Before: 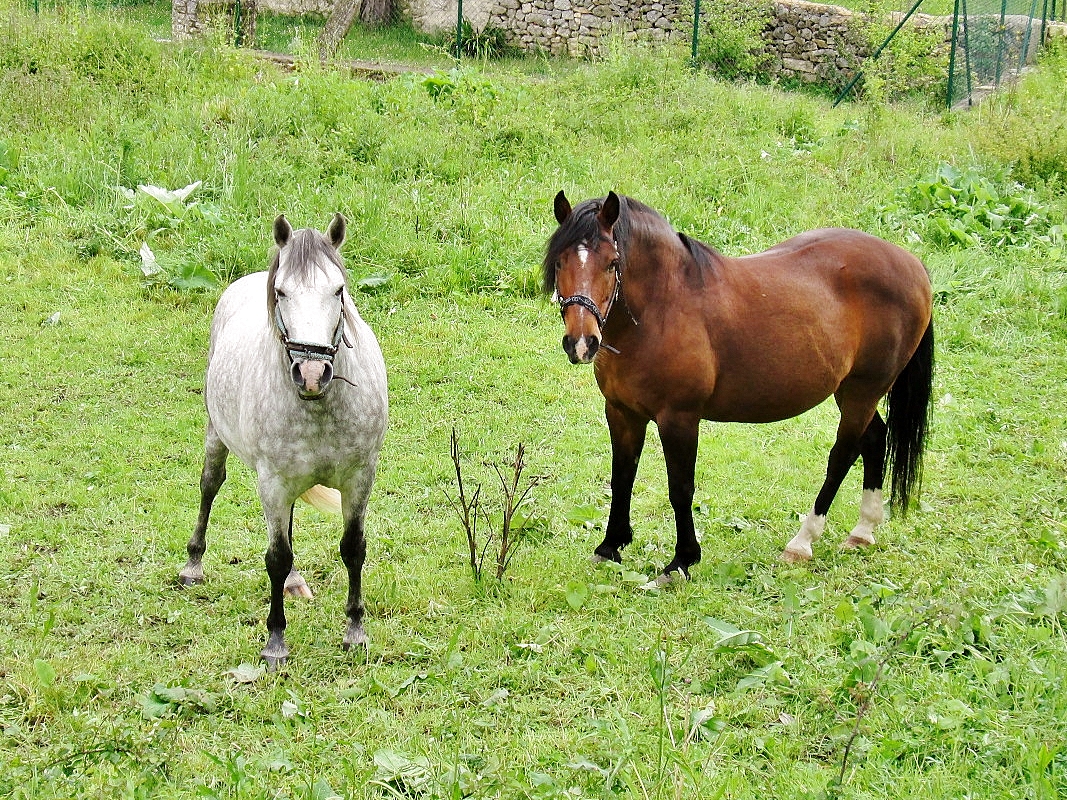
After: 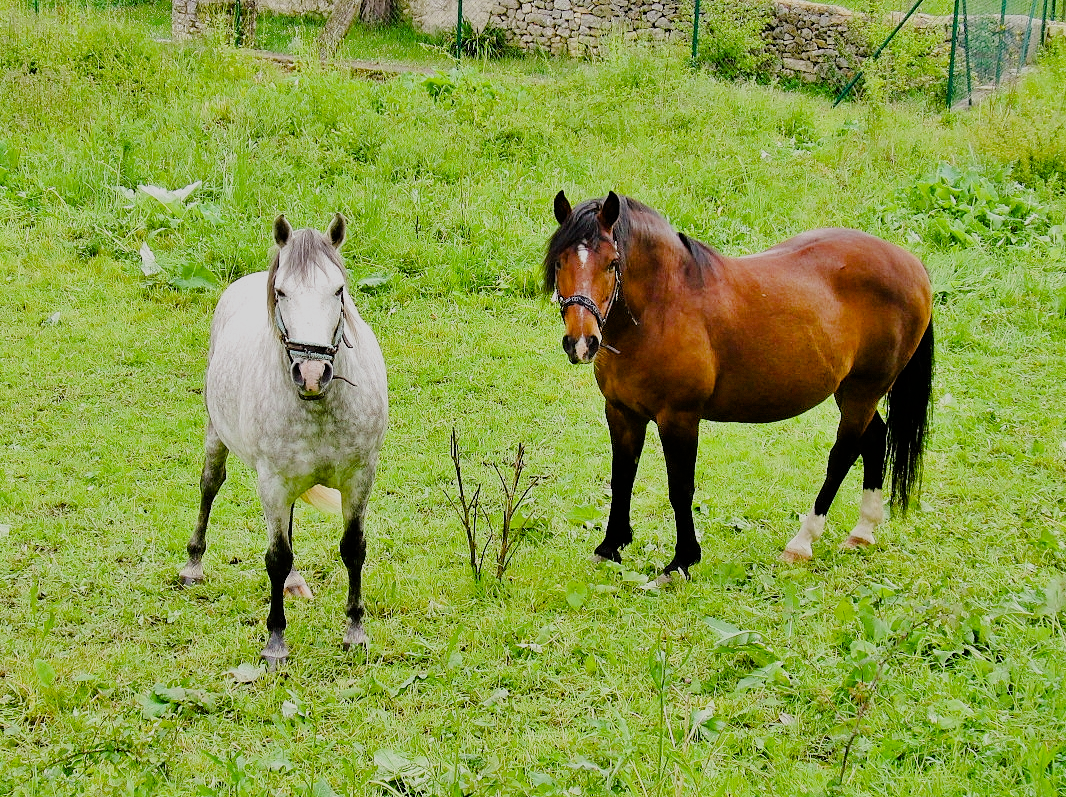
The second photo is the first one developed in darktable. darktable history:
filmic rgb: black relative exposure -7.65 EV, white relative exposure 4.56 EV, hardness 3.61
color balance rgb: linear chroma grading › global chroma 16.313%, perceptual saturation grading › global saturation 20%, perceptual saturation grading › highlights -25.33%, perceptual saturation grading › shadows 24.363%, global vibrance 14.655%
crop: top 0.115%, bottom 0.137%
